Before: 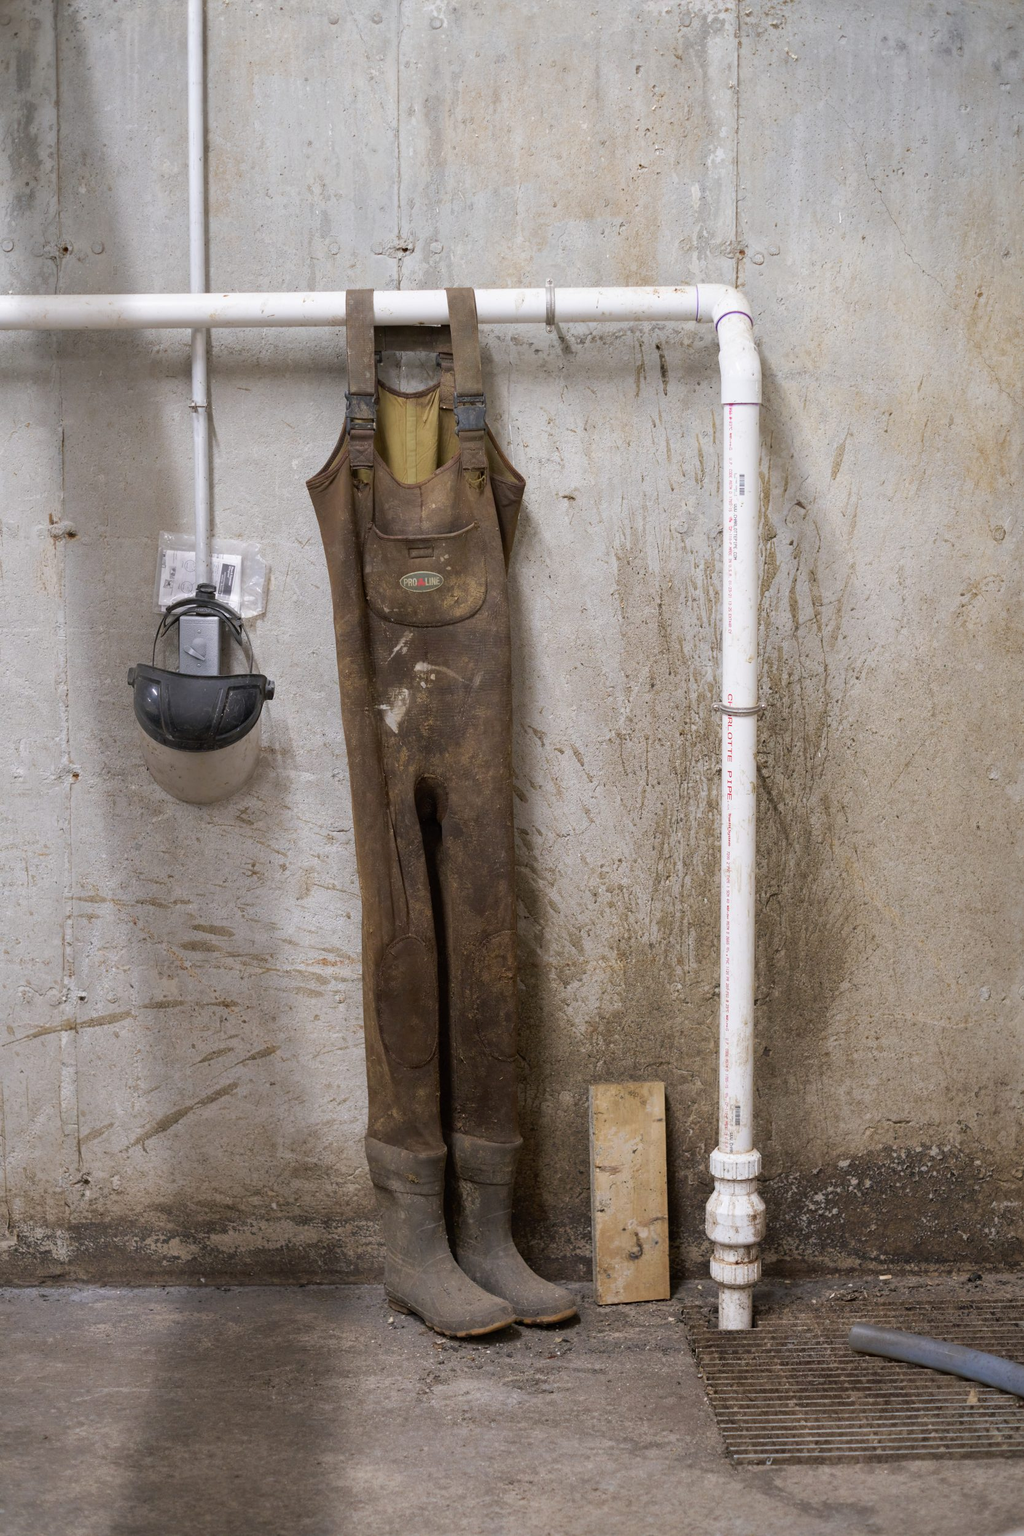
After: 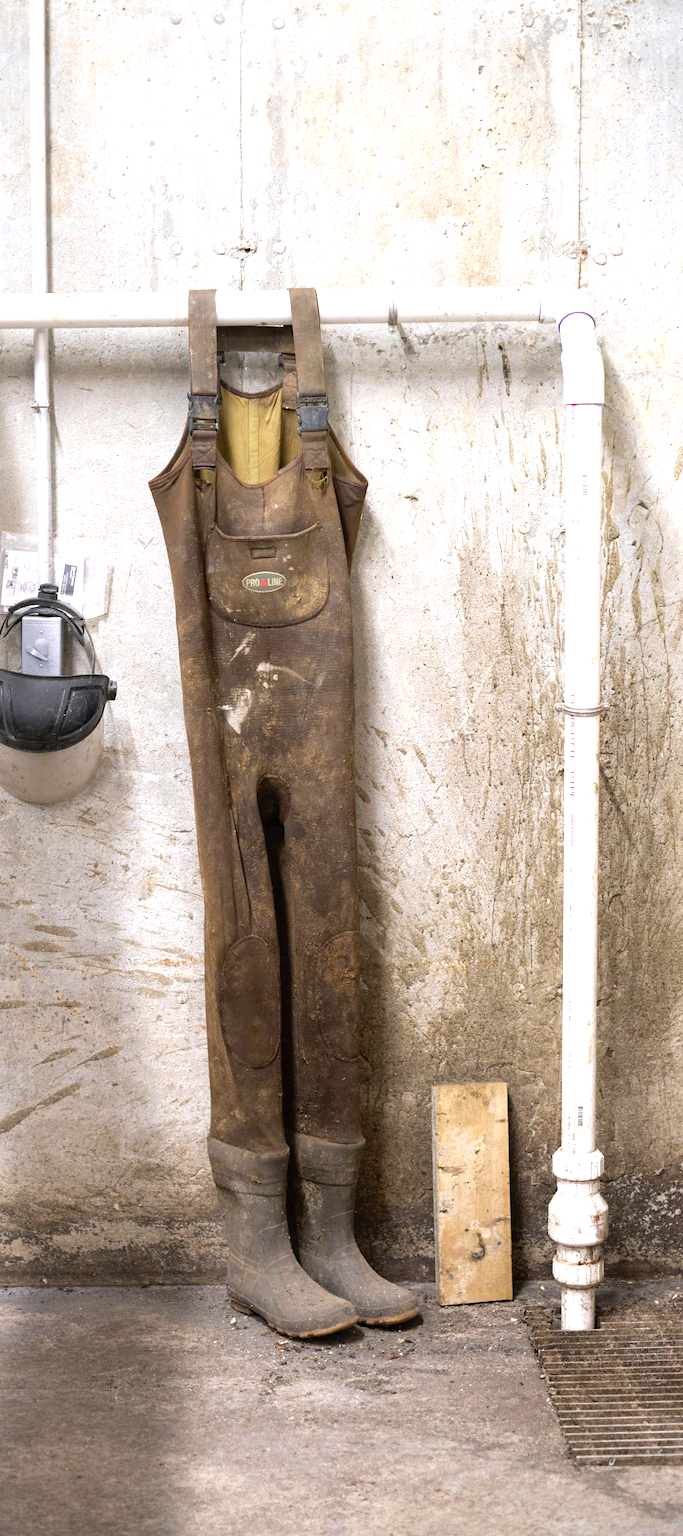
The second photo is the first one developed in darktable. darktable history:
levels: levels [0, 0.374, 0.749]
crop and rotate: left 15.446%, right 17.836%
